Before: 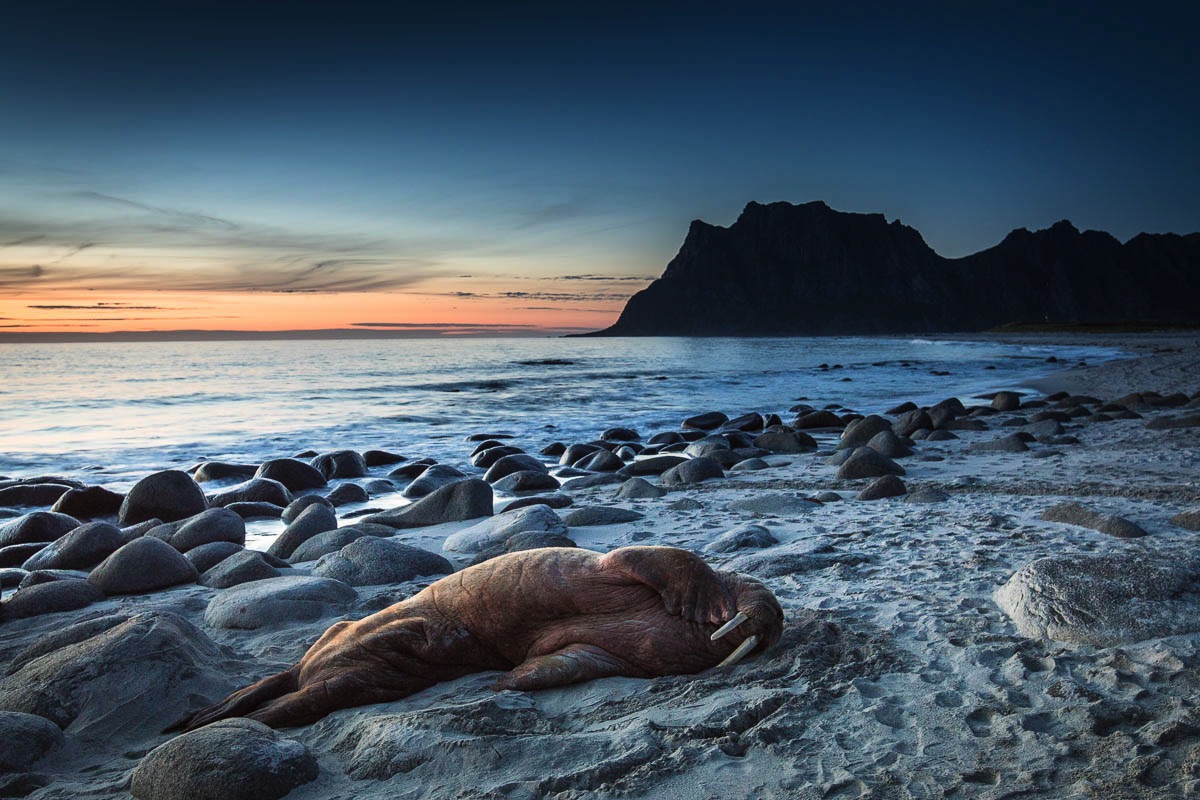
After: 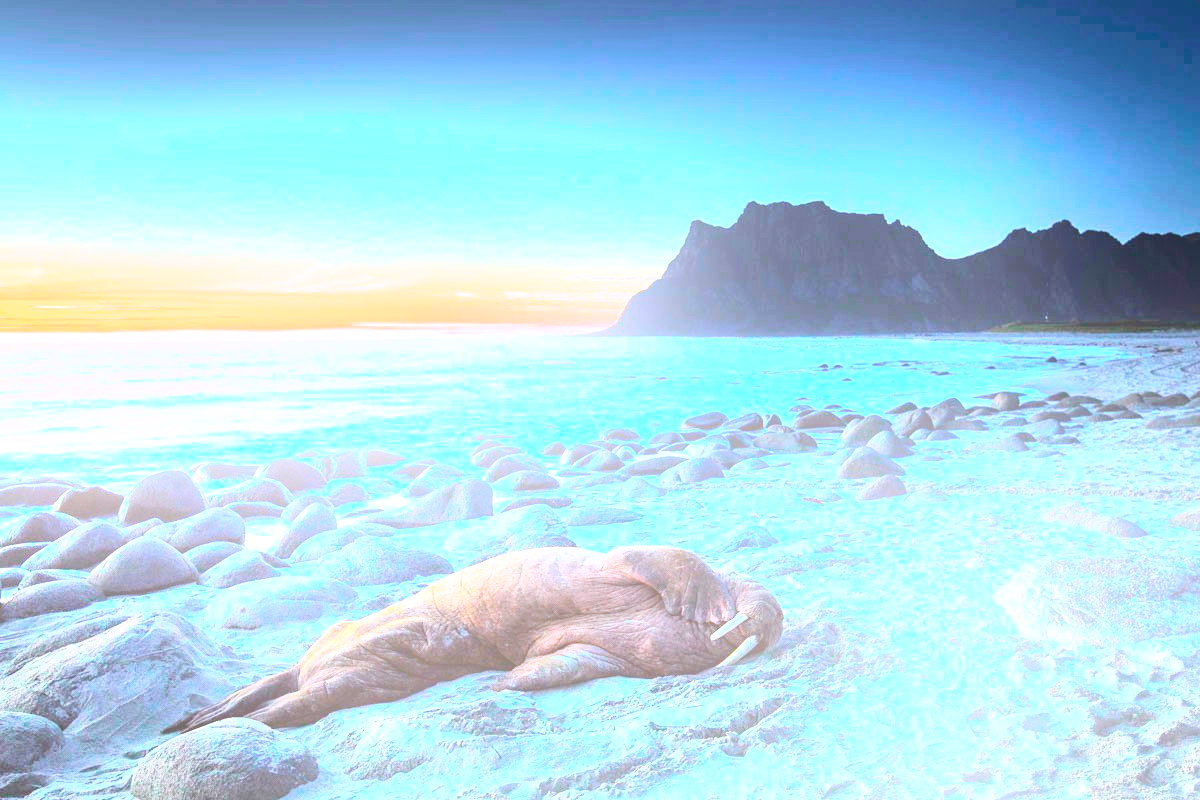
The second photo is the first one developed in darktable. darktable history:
white balance: red 0.967, blue 1.119, emerald 0.756
bloom: threshold 82.5%, strength 16.25%
exposure: exposure 2 EV, compensate exposure bias true, compensate highlight preservation false
tone curve: curves: ch0 [(0, 0.049) (0.113, 0.084) (0.285, 0.301) (0.673, 0.796) (0.845, 0.932) (0.994, 0.971)]; ch1 [(0, 0) (0.456, 0.424) (0.498, 0.5) (0.57, 0.557) (0.631, 0.635) (1, 1)]; ch2 [(0, 0) (0.395, 0.398) (0.44, 0.456) (0.502, 0.507) (0.55, 0.559) (0.67, 0.702) (1, 1)], color space Lab, independent channels, preserve colors none
